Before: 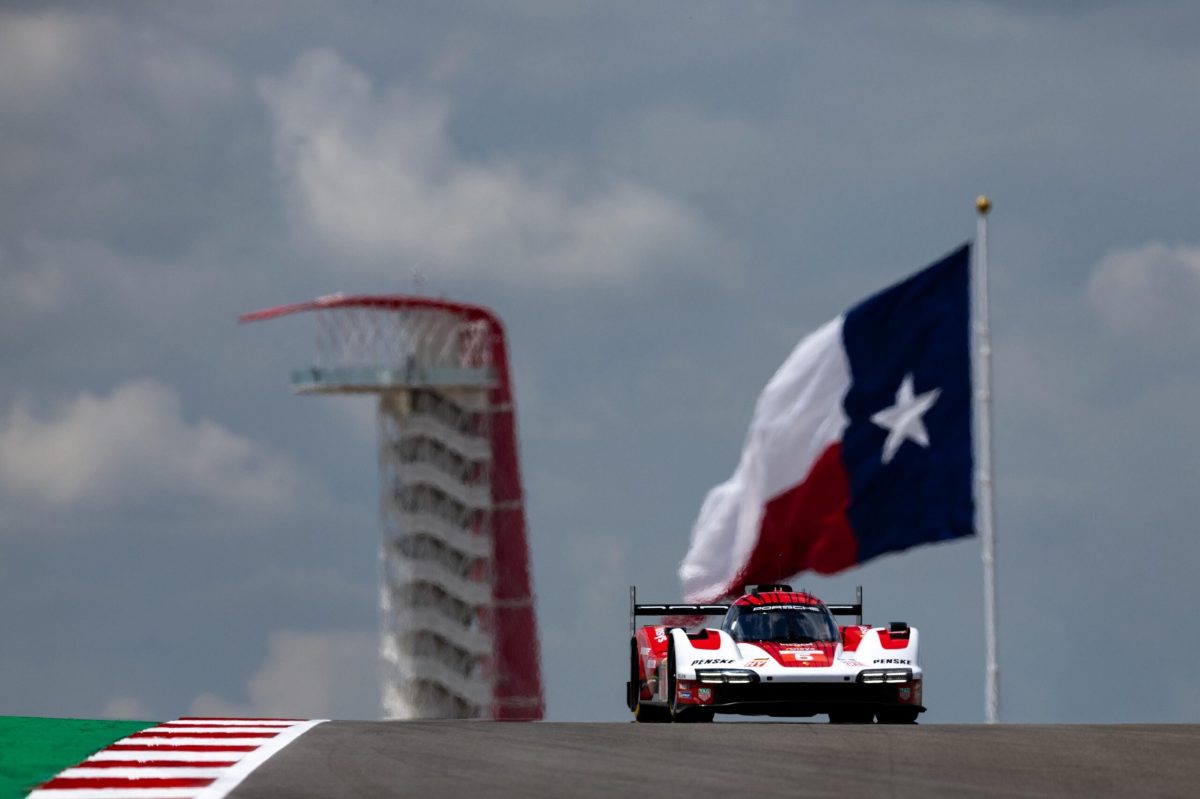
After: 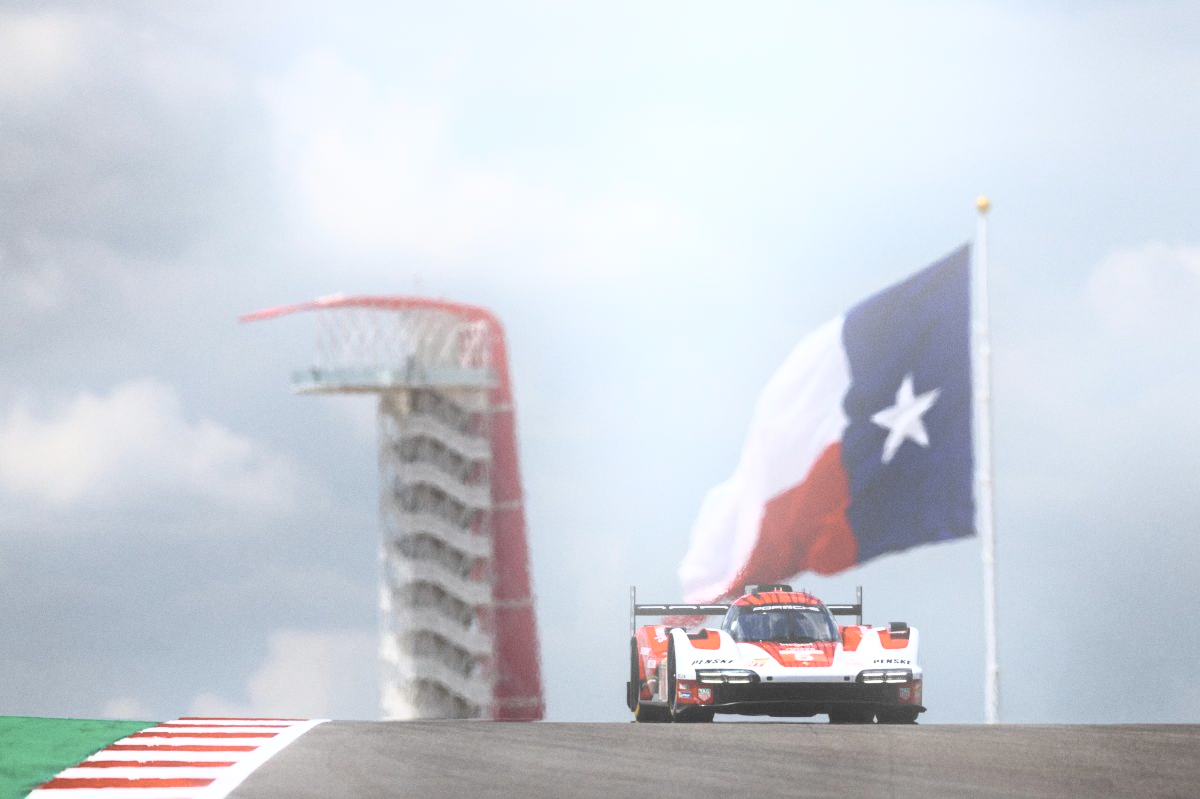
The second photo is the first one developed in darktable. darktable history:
bloom: on, module defaults
tone equalizer: on, module defaults
grain: coarseness 0.09 ISO, strength 16.61%
contrast brightness saturation: contrast 0.43, brightness 0.56, saturation -0.19
